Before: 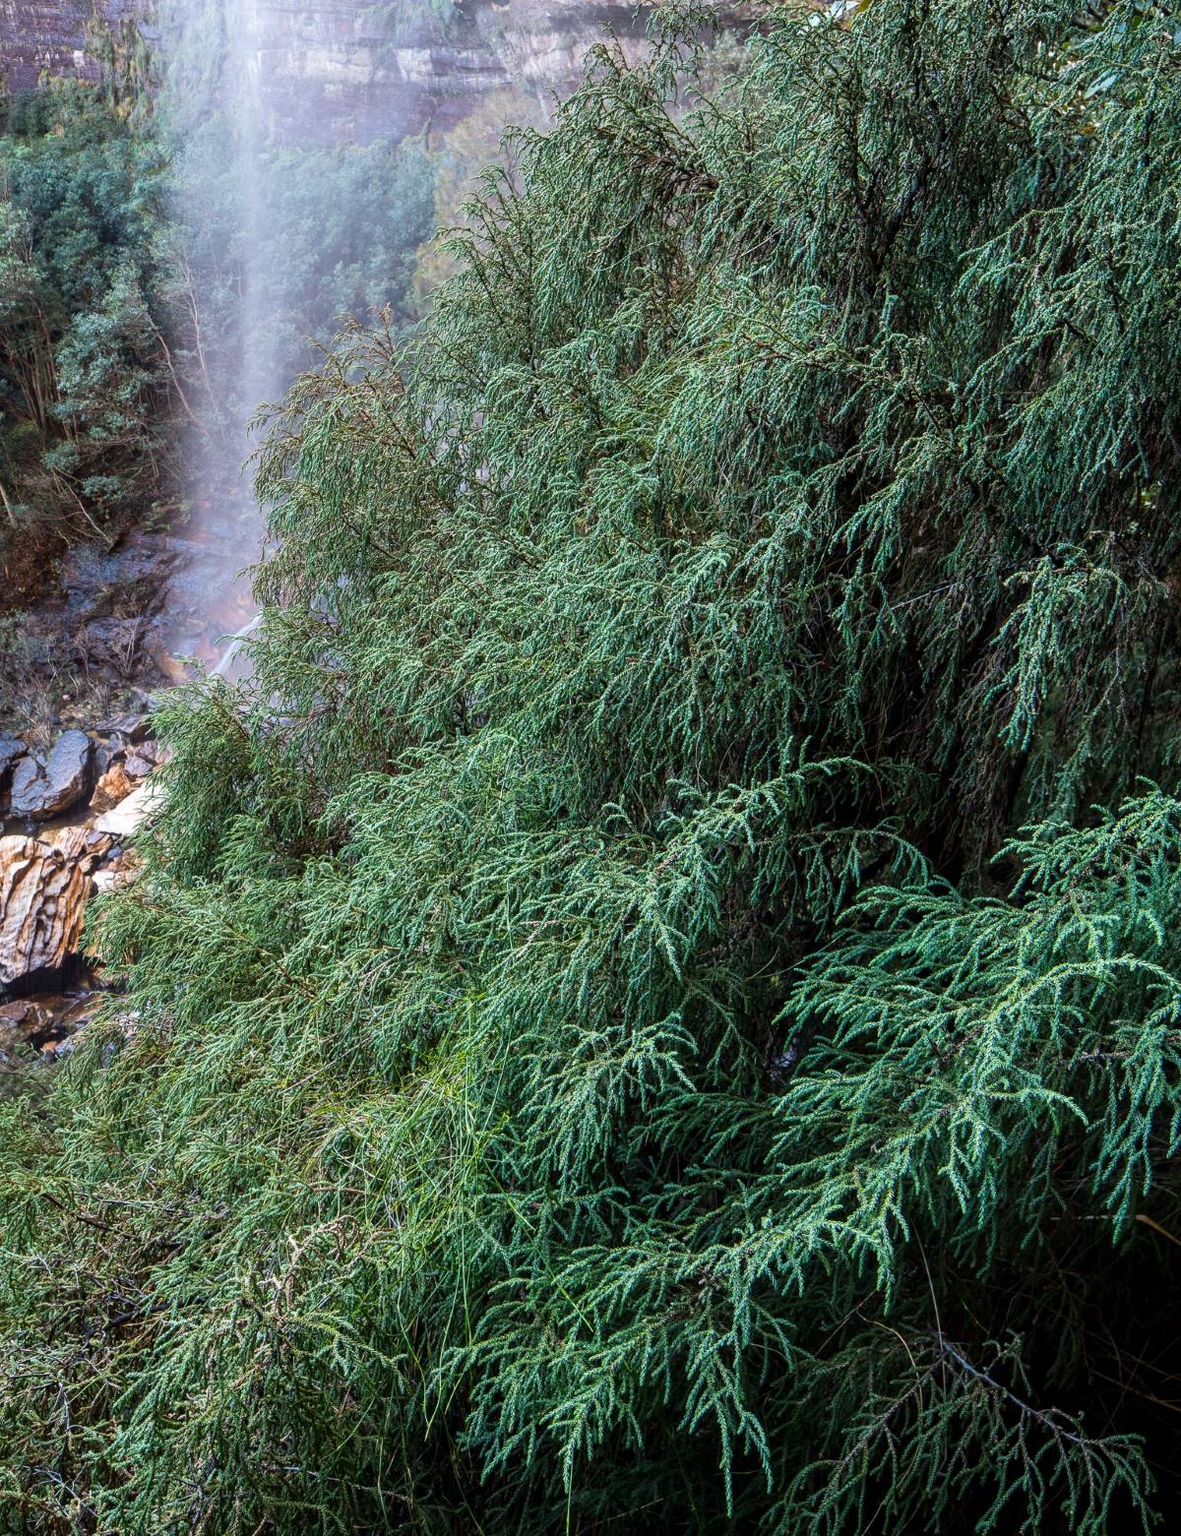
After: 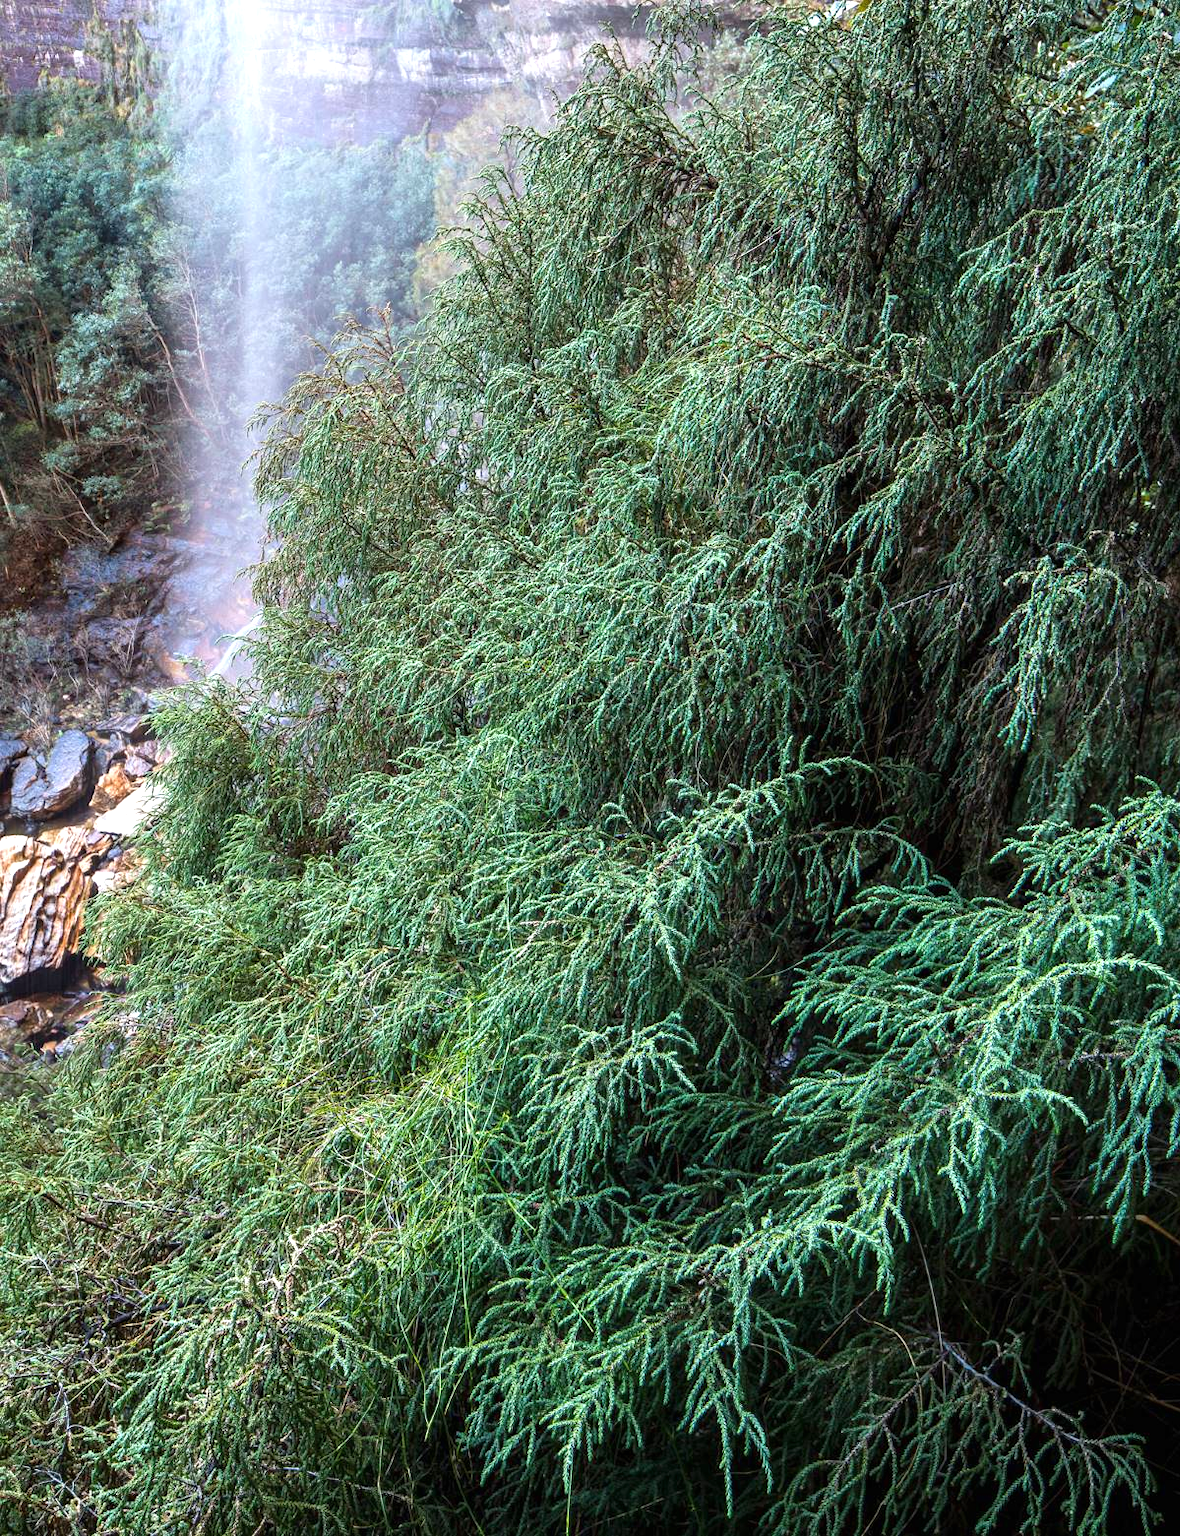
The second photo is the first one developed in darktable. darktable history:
exposure: black level correction 0, exposure 0.594 EV, compensate highlight preservation false
